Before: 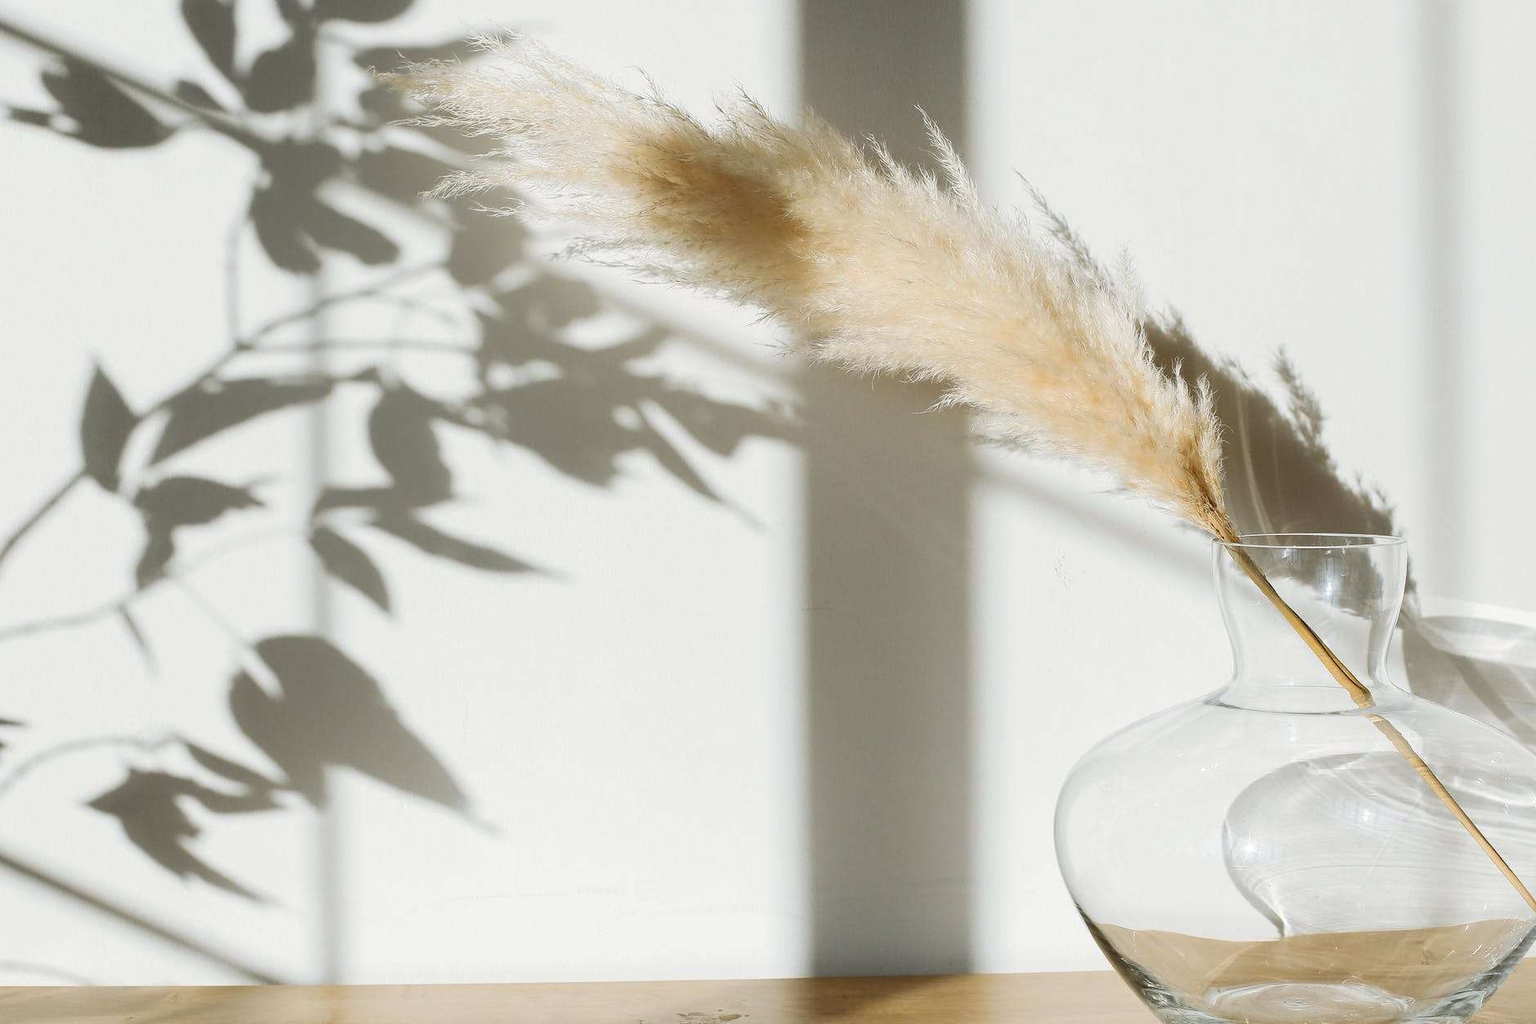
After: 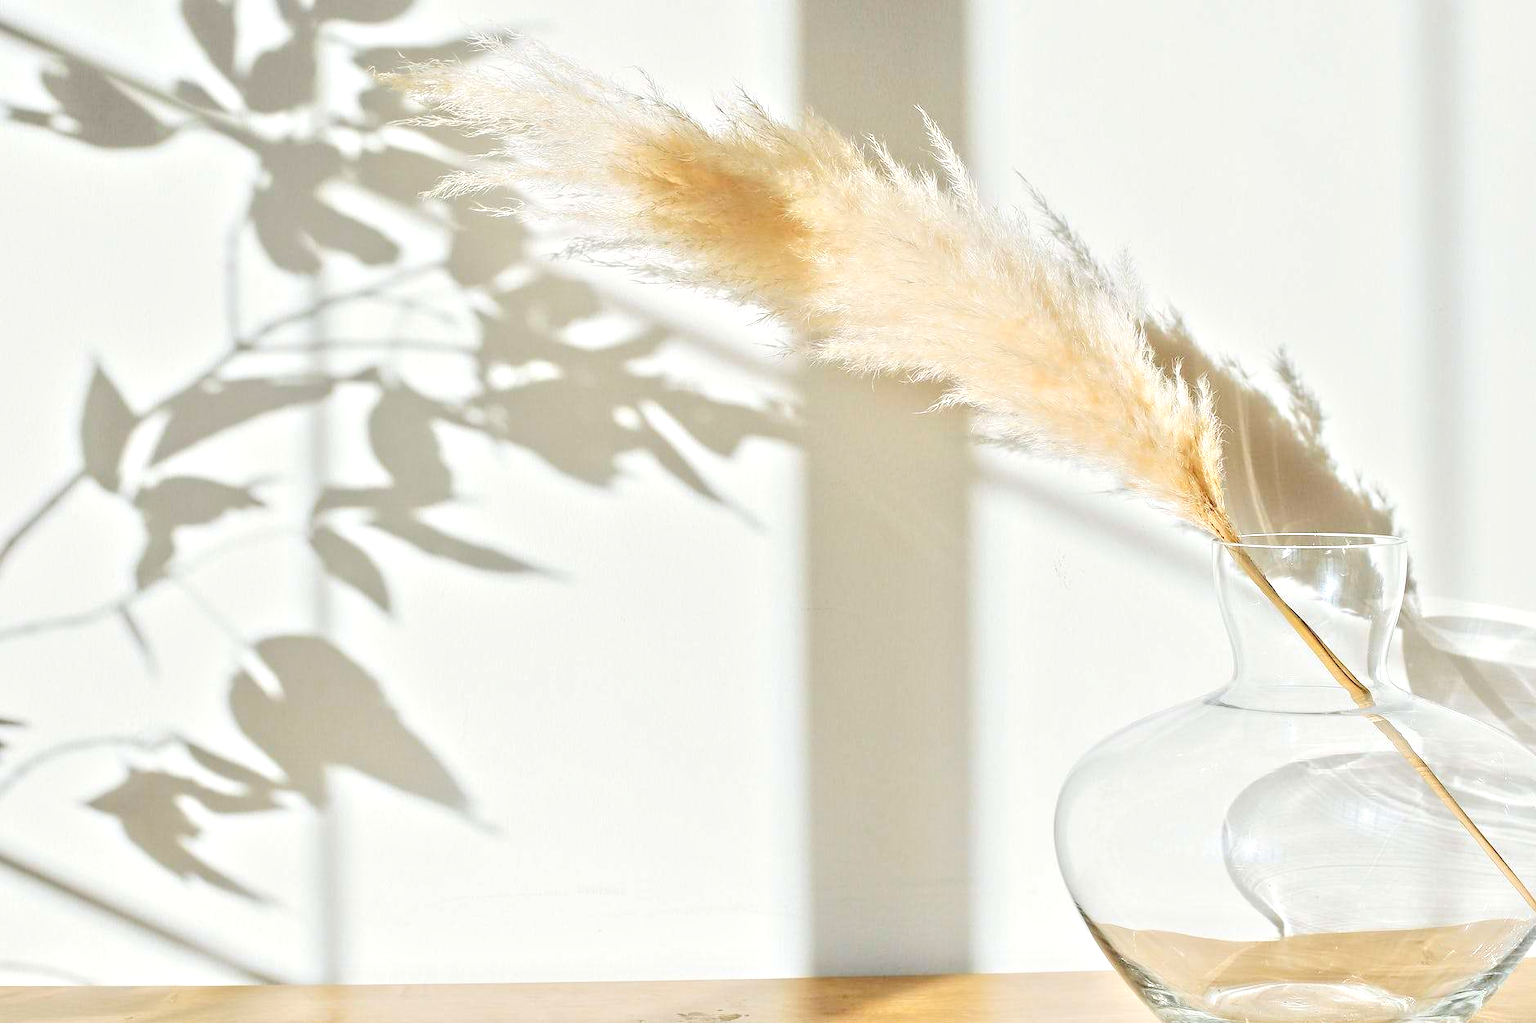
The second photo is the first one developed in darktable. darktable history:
tone equalizer: -7 EV 0.164 EV, -6 EV 0.639 EV, -5 EV 1.17 EV, -4 EV 1.35 EV, -3 EV 1.18 EV, -2 EV 0.6 EV, -1 EV 0.156 EV, smoothing diameter 2%, edges refinement/feathering 16.09, mask exposure compensation -1.57 EV, filter diffusion 5
exposure: exposure -0.04 EV, compensate exposure bias true, compensate highlight preservation false
base curve: curves: ch0 [(0, 0.024) (0.055, 0.065) (0.121, 0.166) (0.236, 0.319) (0.693, 0.726) (1, 1)]
